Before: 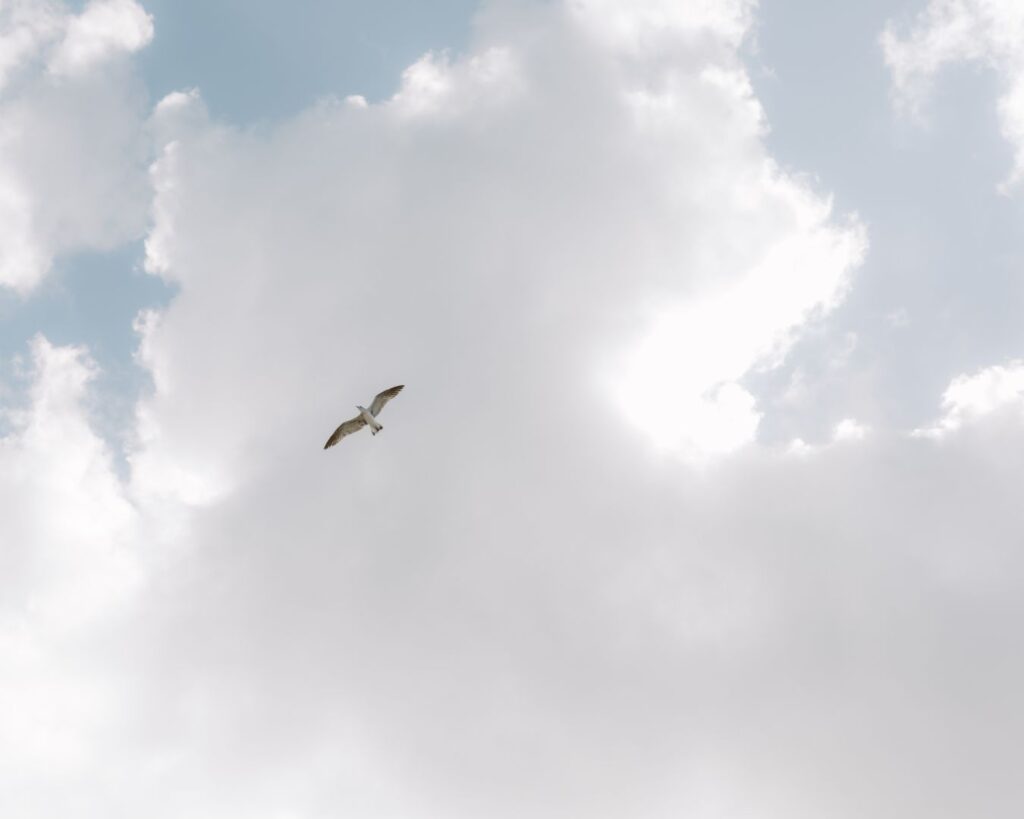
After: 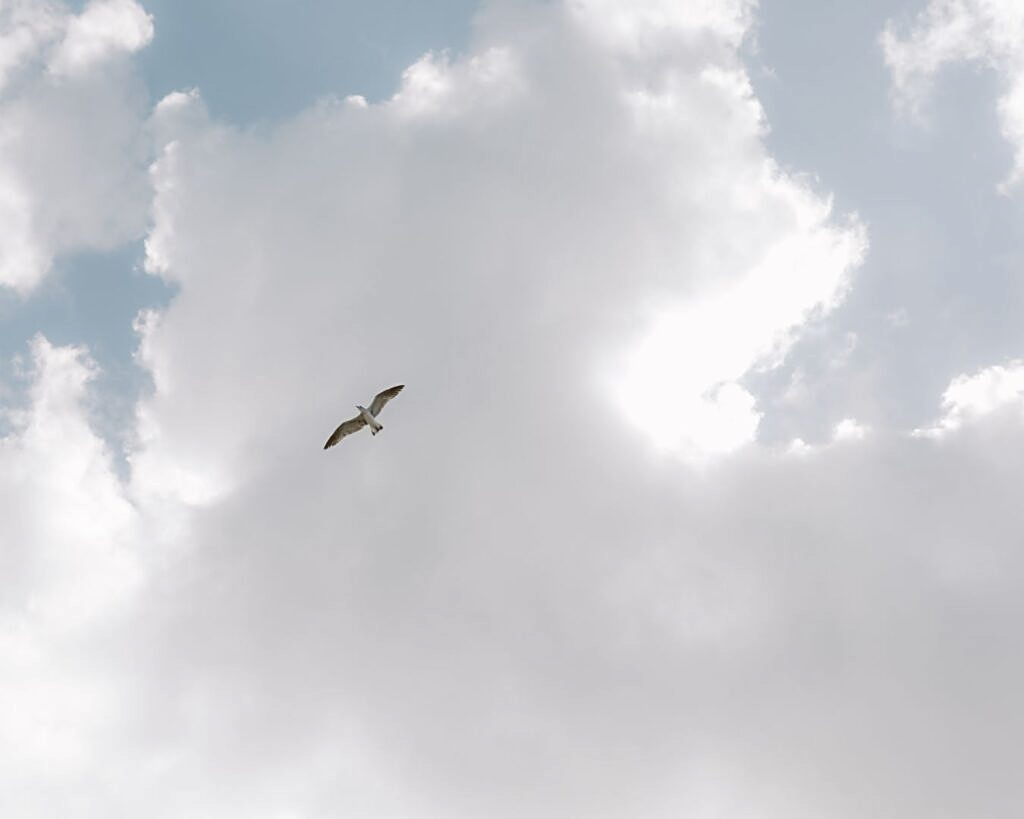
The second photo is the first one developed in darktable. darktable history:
sharpen: on, module defaults
shadows and highlights: shadows 32, highlights -32, soften with gaussian
